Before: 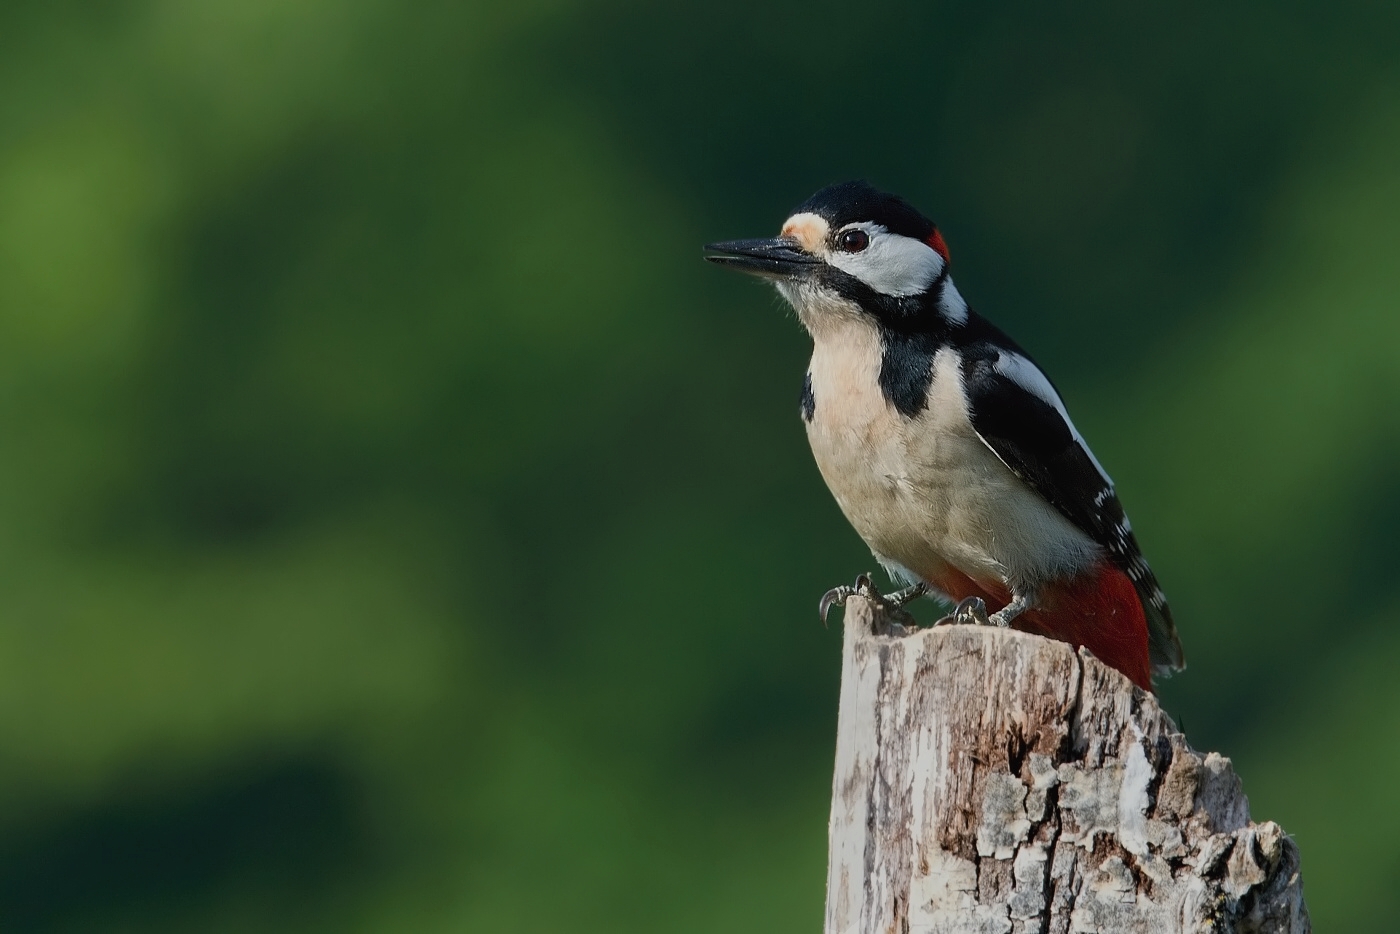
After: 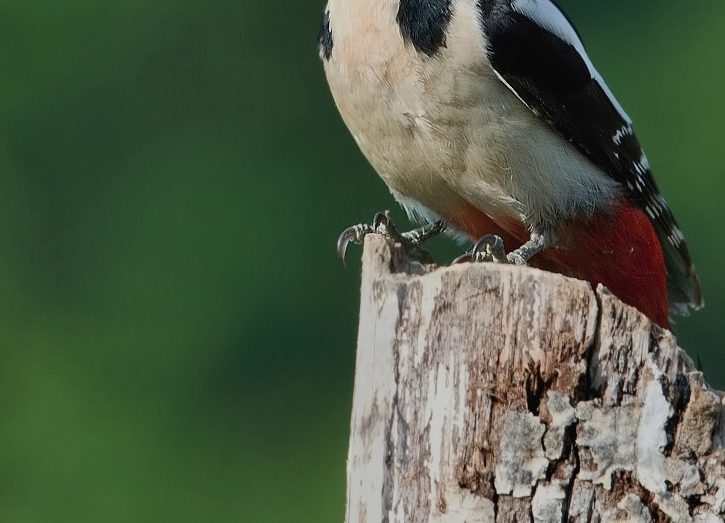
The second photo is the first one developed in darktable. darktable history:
crop: left 34.479%, top 38.822%, right 13.718%, bottom 5.172%
shadows and highlights: low approximation 0.01, soften with gaussian
